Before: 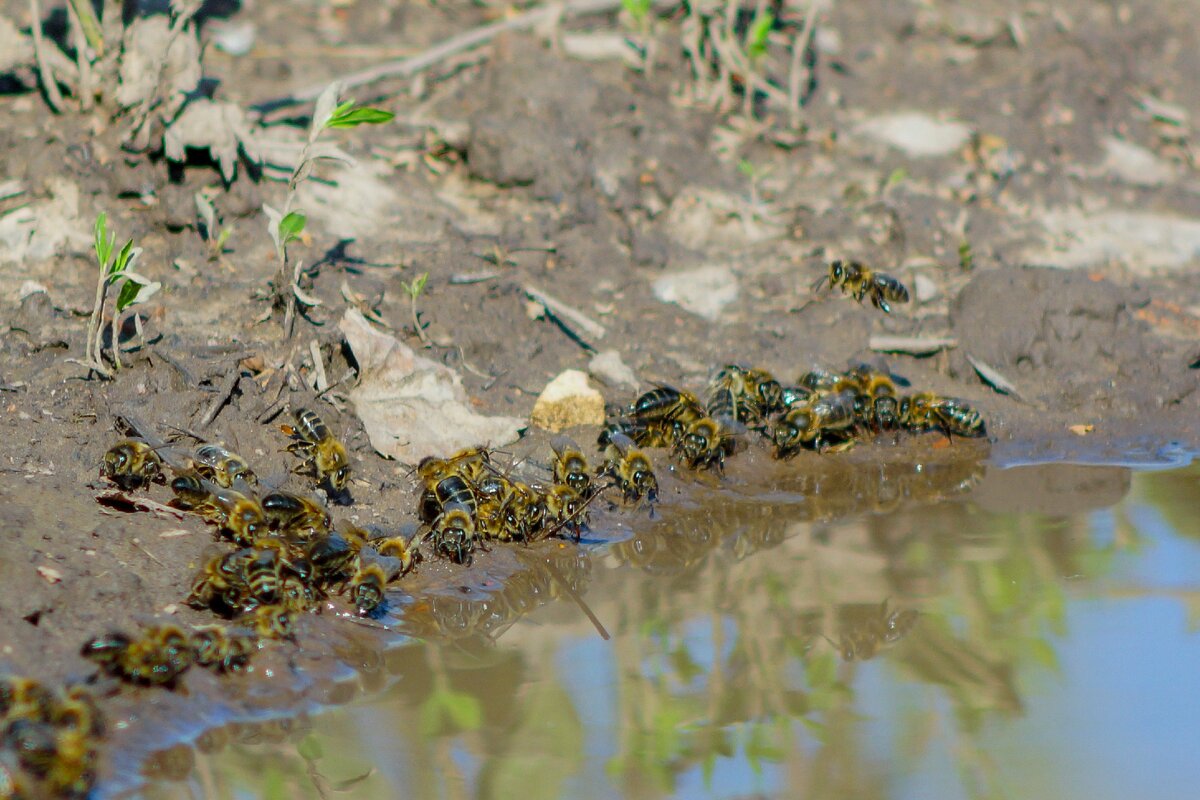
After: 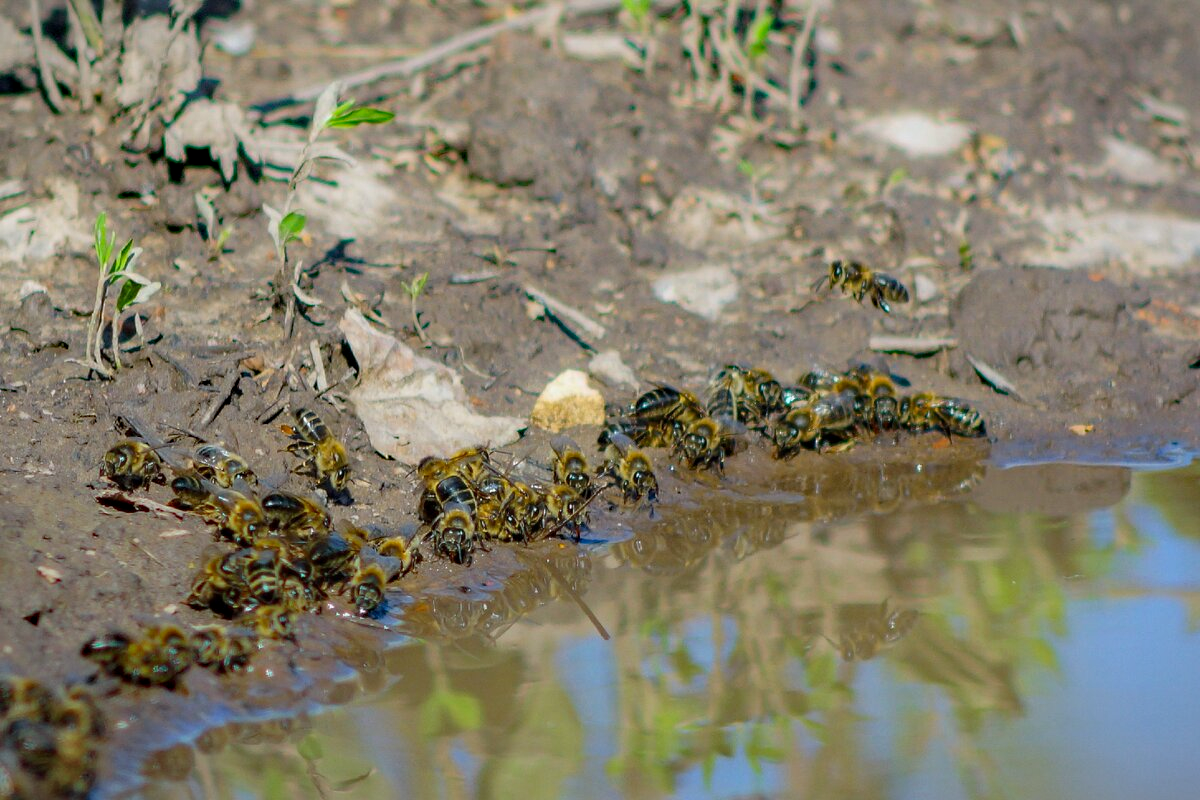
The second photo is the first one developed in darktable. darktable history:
bloom: size 5%, threshold 95%, strength 15%
haze removal: on, module defaults
white balance: red 1.004, blue 1.024
vignetting: fall-off start 100%, fall-off radius 64.94%, automatic ratio true, unbound false
